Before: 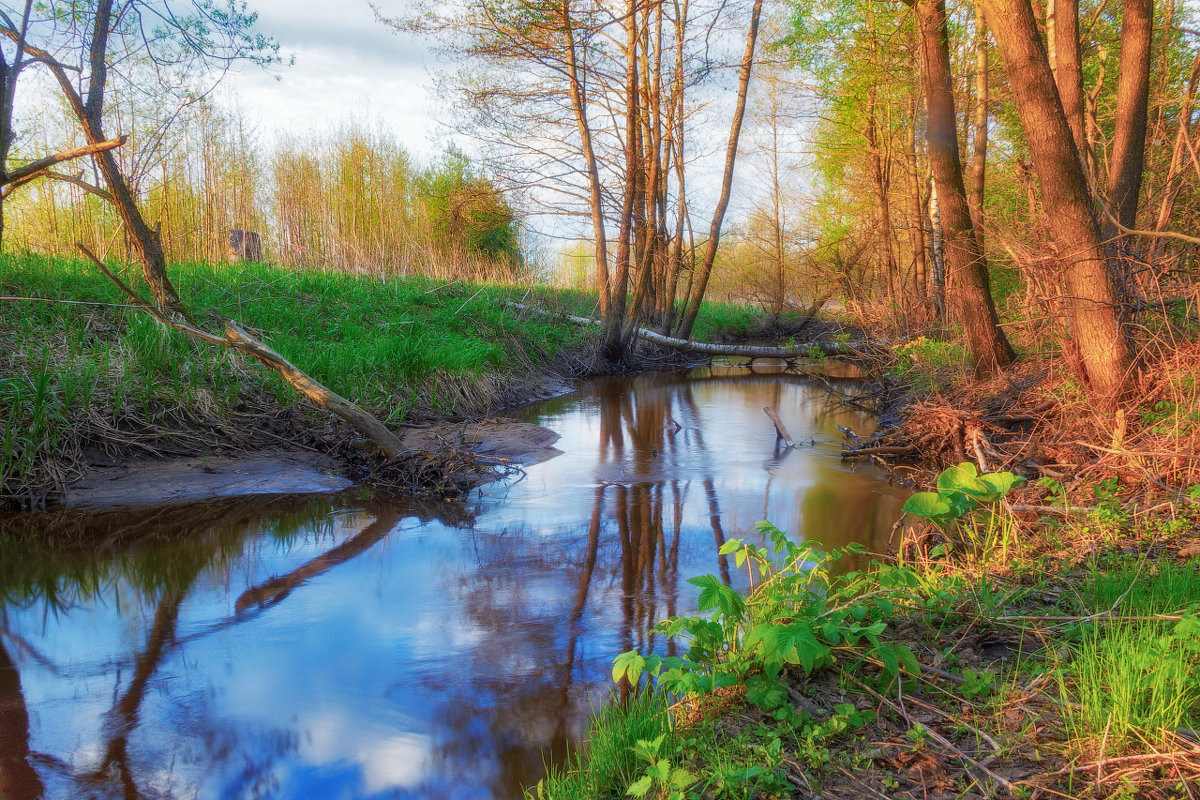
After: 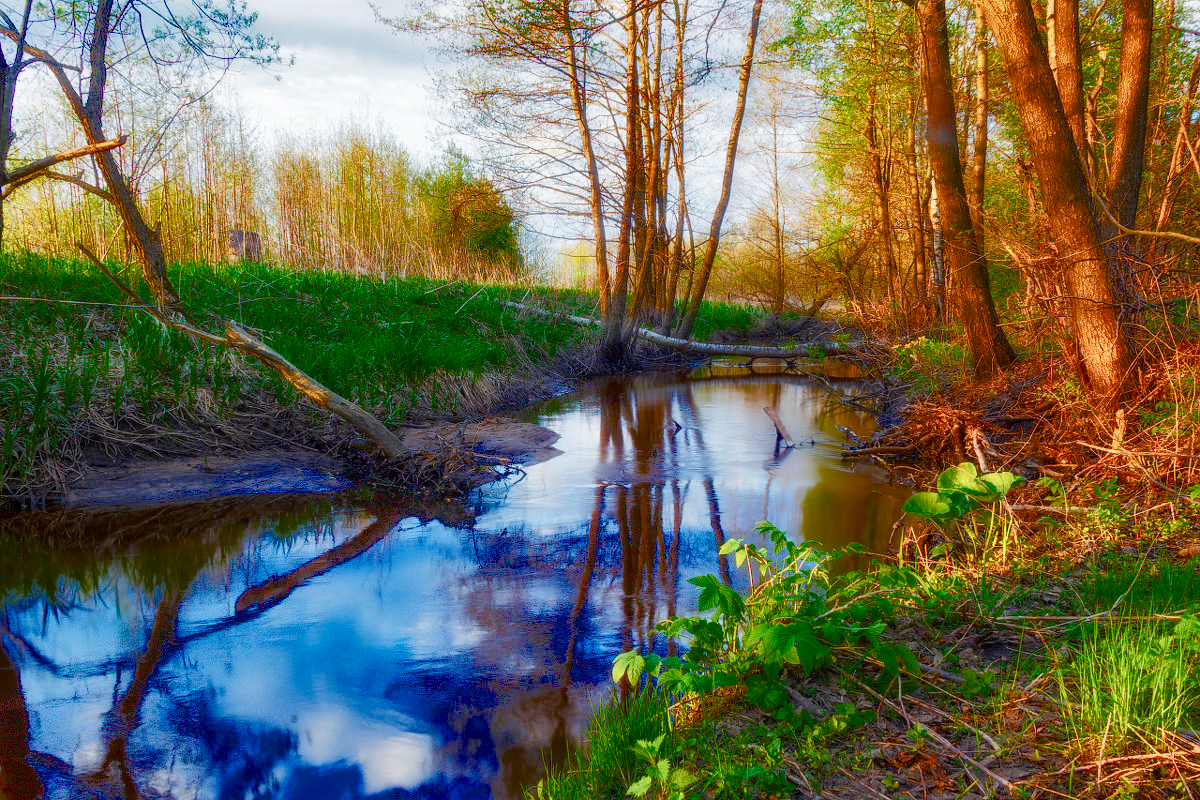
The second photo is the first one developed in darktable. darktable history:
color balance rgb: shadows lift › chroma 3.205%, shadows lift › hue 277.82°, linear chroma grading › shadows -7.894%, linear chroma grading › global chroma 9.788%, perceptual saturation grading › global saturation 0.671%, perceptual saturation grading › highlights -17.453%, perceptual saturation grading › mid-tones 33.211%, perceptual saturation grading › shadows 50.586%, saturation formula JzAzBz (2021)
